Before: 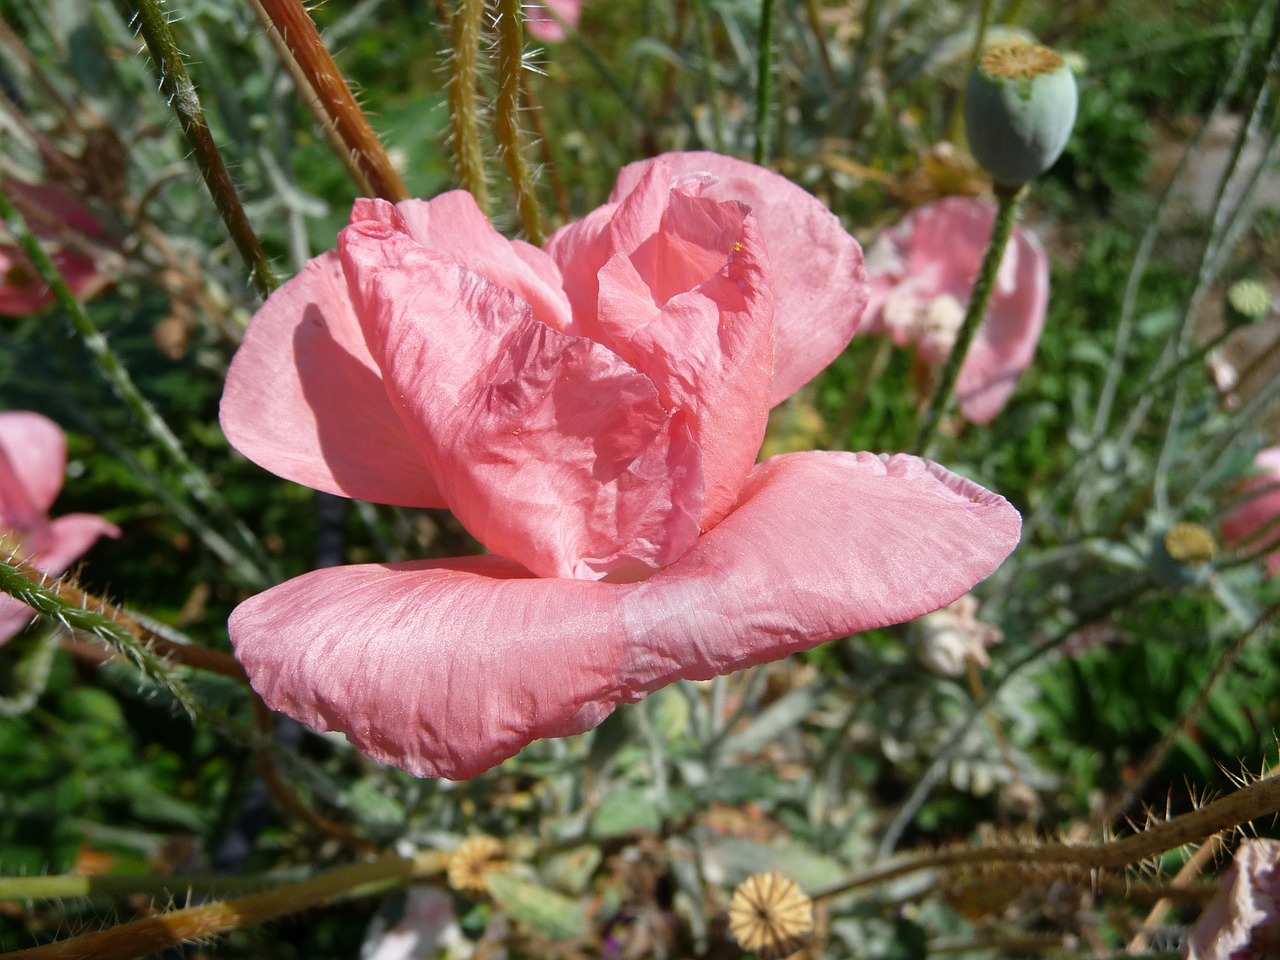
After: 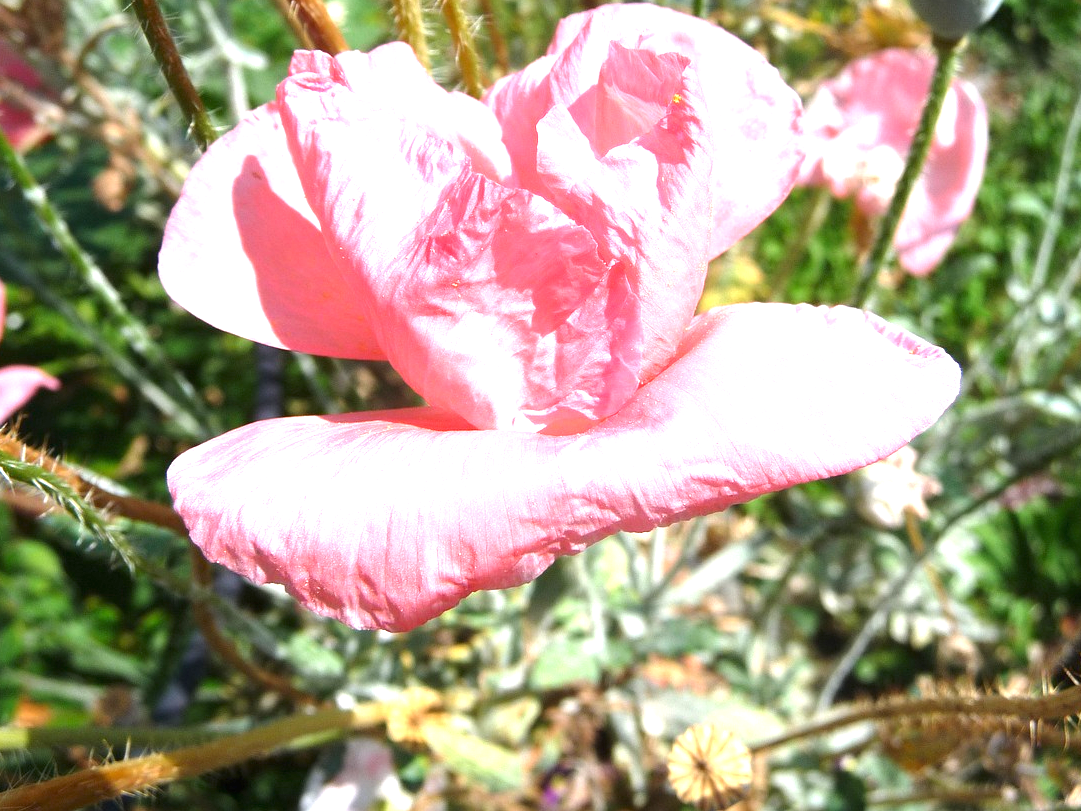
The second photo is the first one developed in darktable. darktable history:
white balance: red 1.004, blue 1.024
exposure: black level correction 0, exposure 1.5 EV, compensate exposure bias true, compensate highlight preservation false
crop and rotate: left 4.842%, top 15.51%, right 10.668%
